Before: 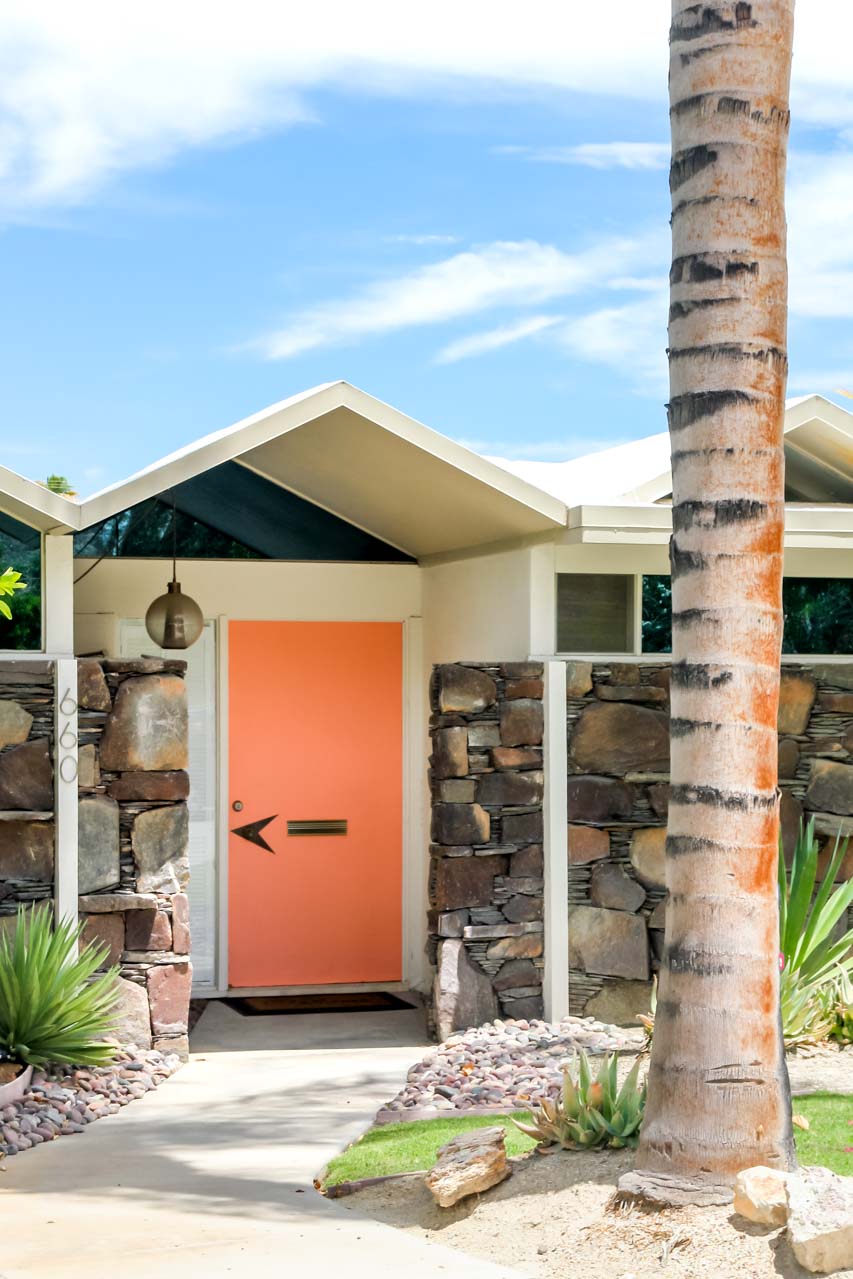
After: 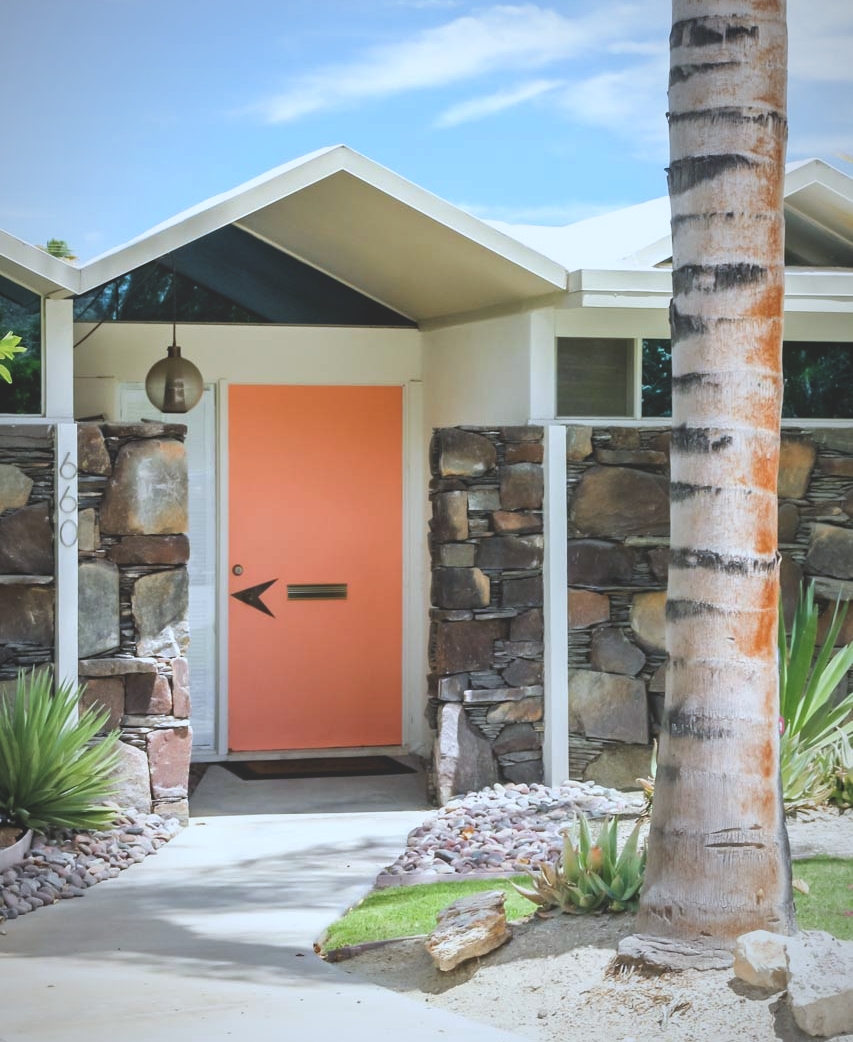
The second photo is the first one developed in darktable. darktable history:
exposure: black level correction -0.025, exposure -0.117 EV, compensate highlight preservation false
white balance: red 0.924, blue 1.095
vignetting: fall-off radius 70%, automatic ratio true
crop and rotate: top 18.507%
